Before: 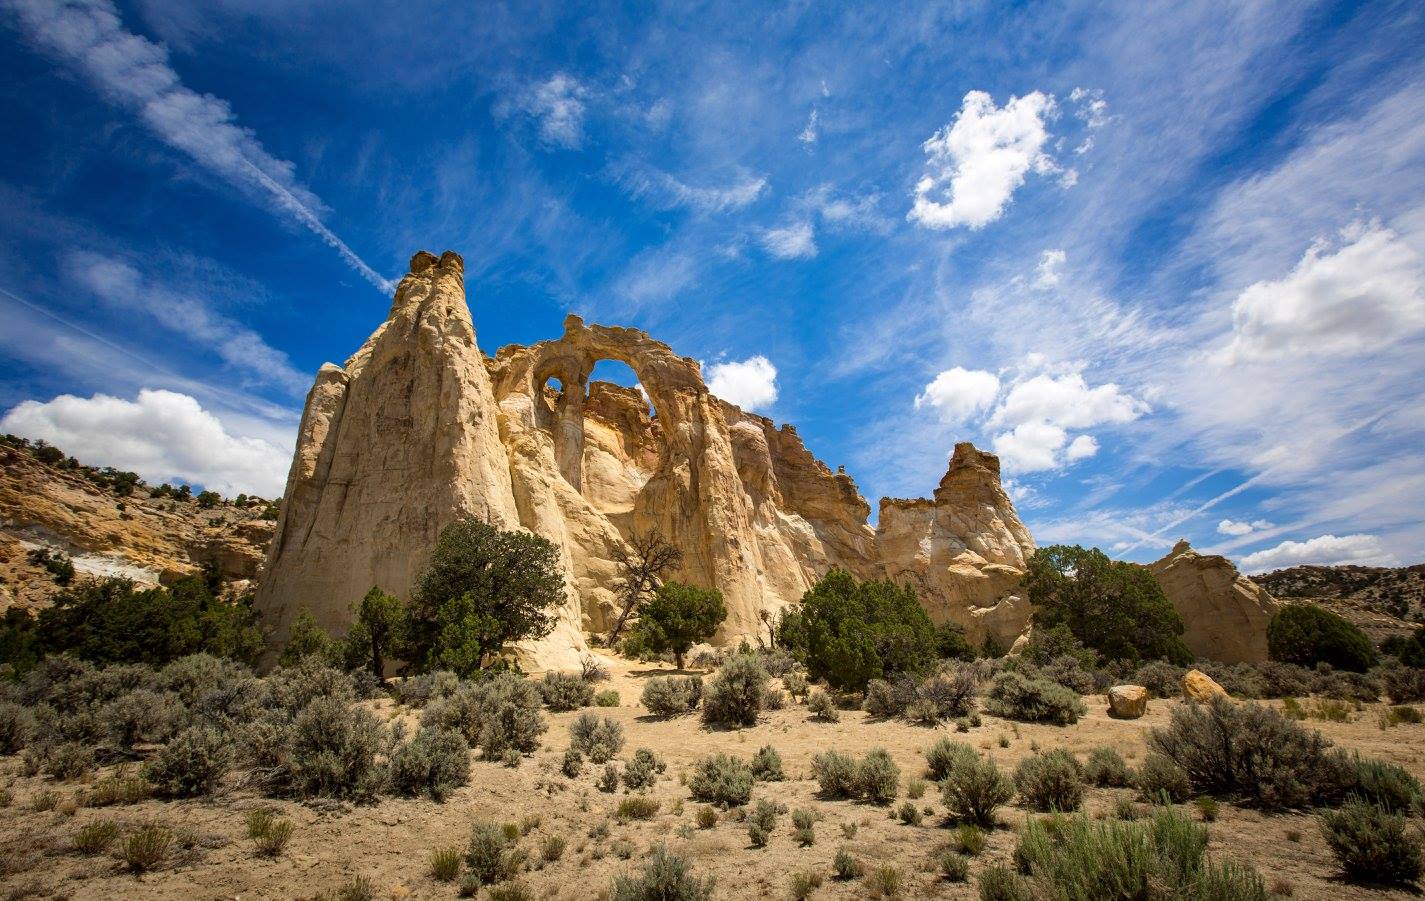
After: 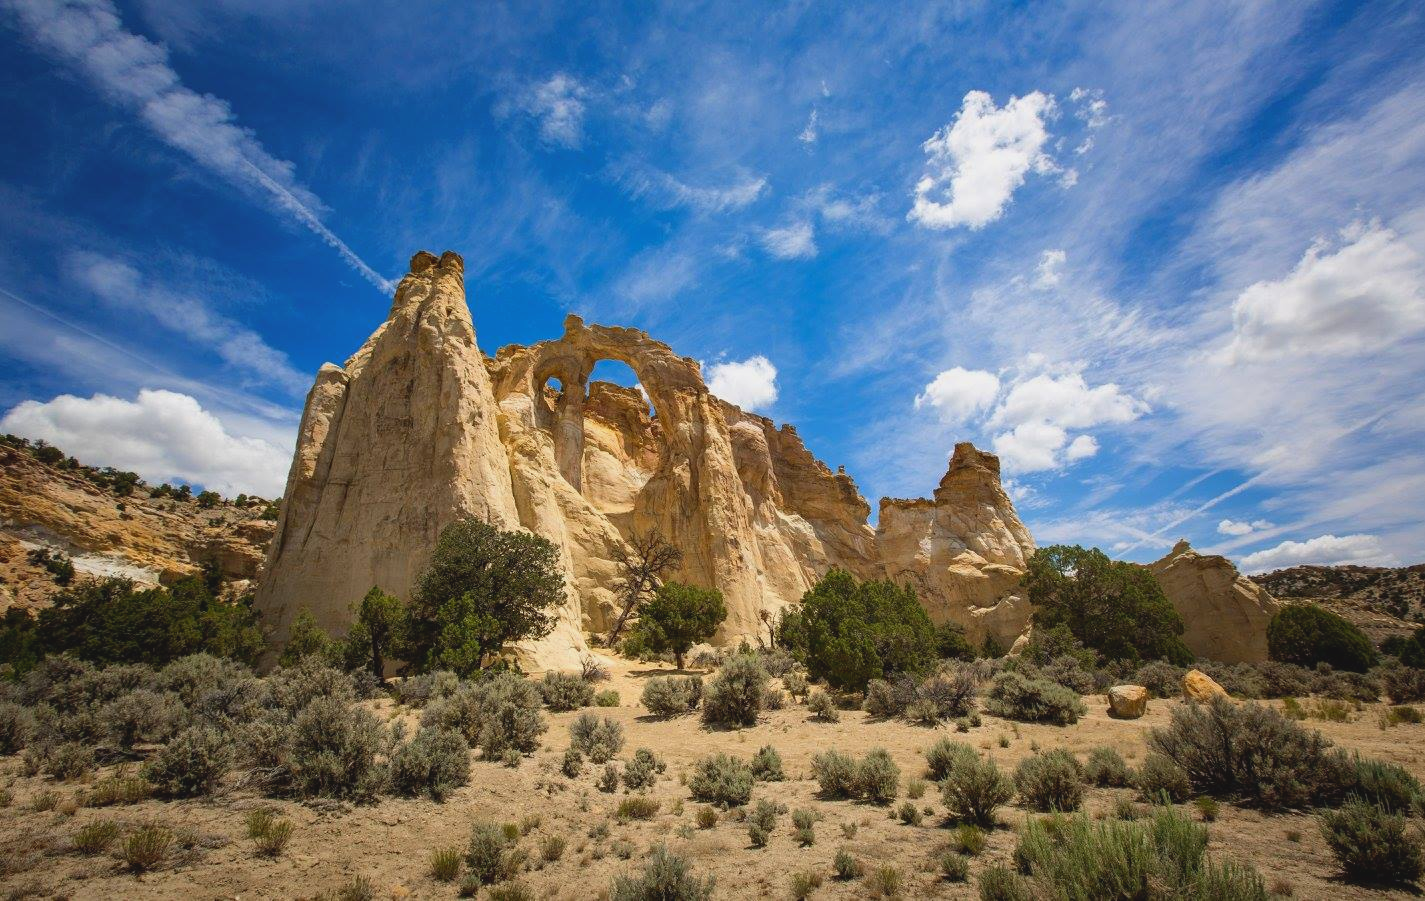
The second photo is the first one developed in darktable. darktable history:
shadows and highlights: shadows 20.45, highlights -20.53, soften with gaussian
contrast brightness saturation: contrast -0.11
